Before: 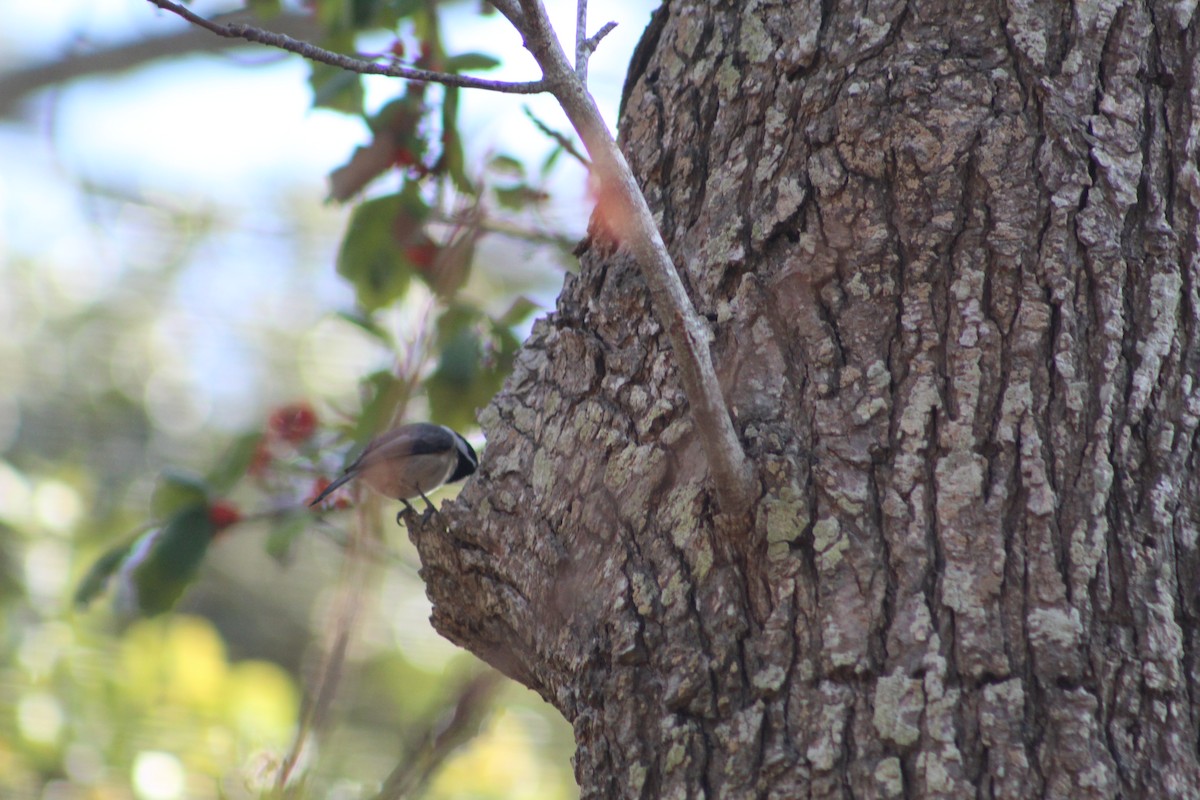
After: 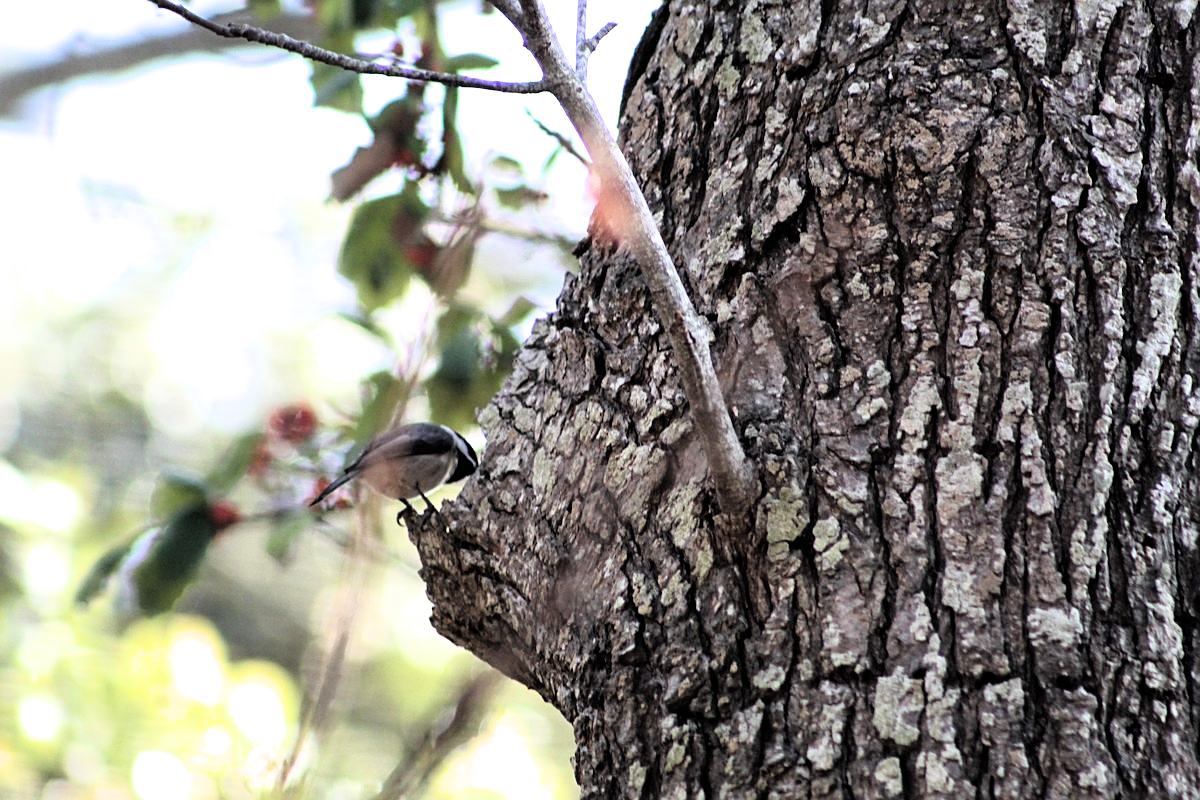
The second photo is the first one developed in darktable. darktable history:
filmic rgb: black relative exposure -3.78 EV, white relative exposure 2.39 EV, dynamic range scaling -49.46%, hardness 3.43, latitude 30.15%, contrast 1.796, iterations of high-quality reconstruction 0
exposure: black level correction 0, exposure 0.499 EV, compensate highlight preservation false
sharpen: on, module defaults
